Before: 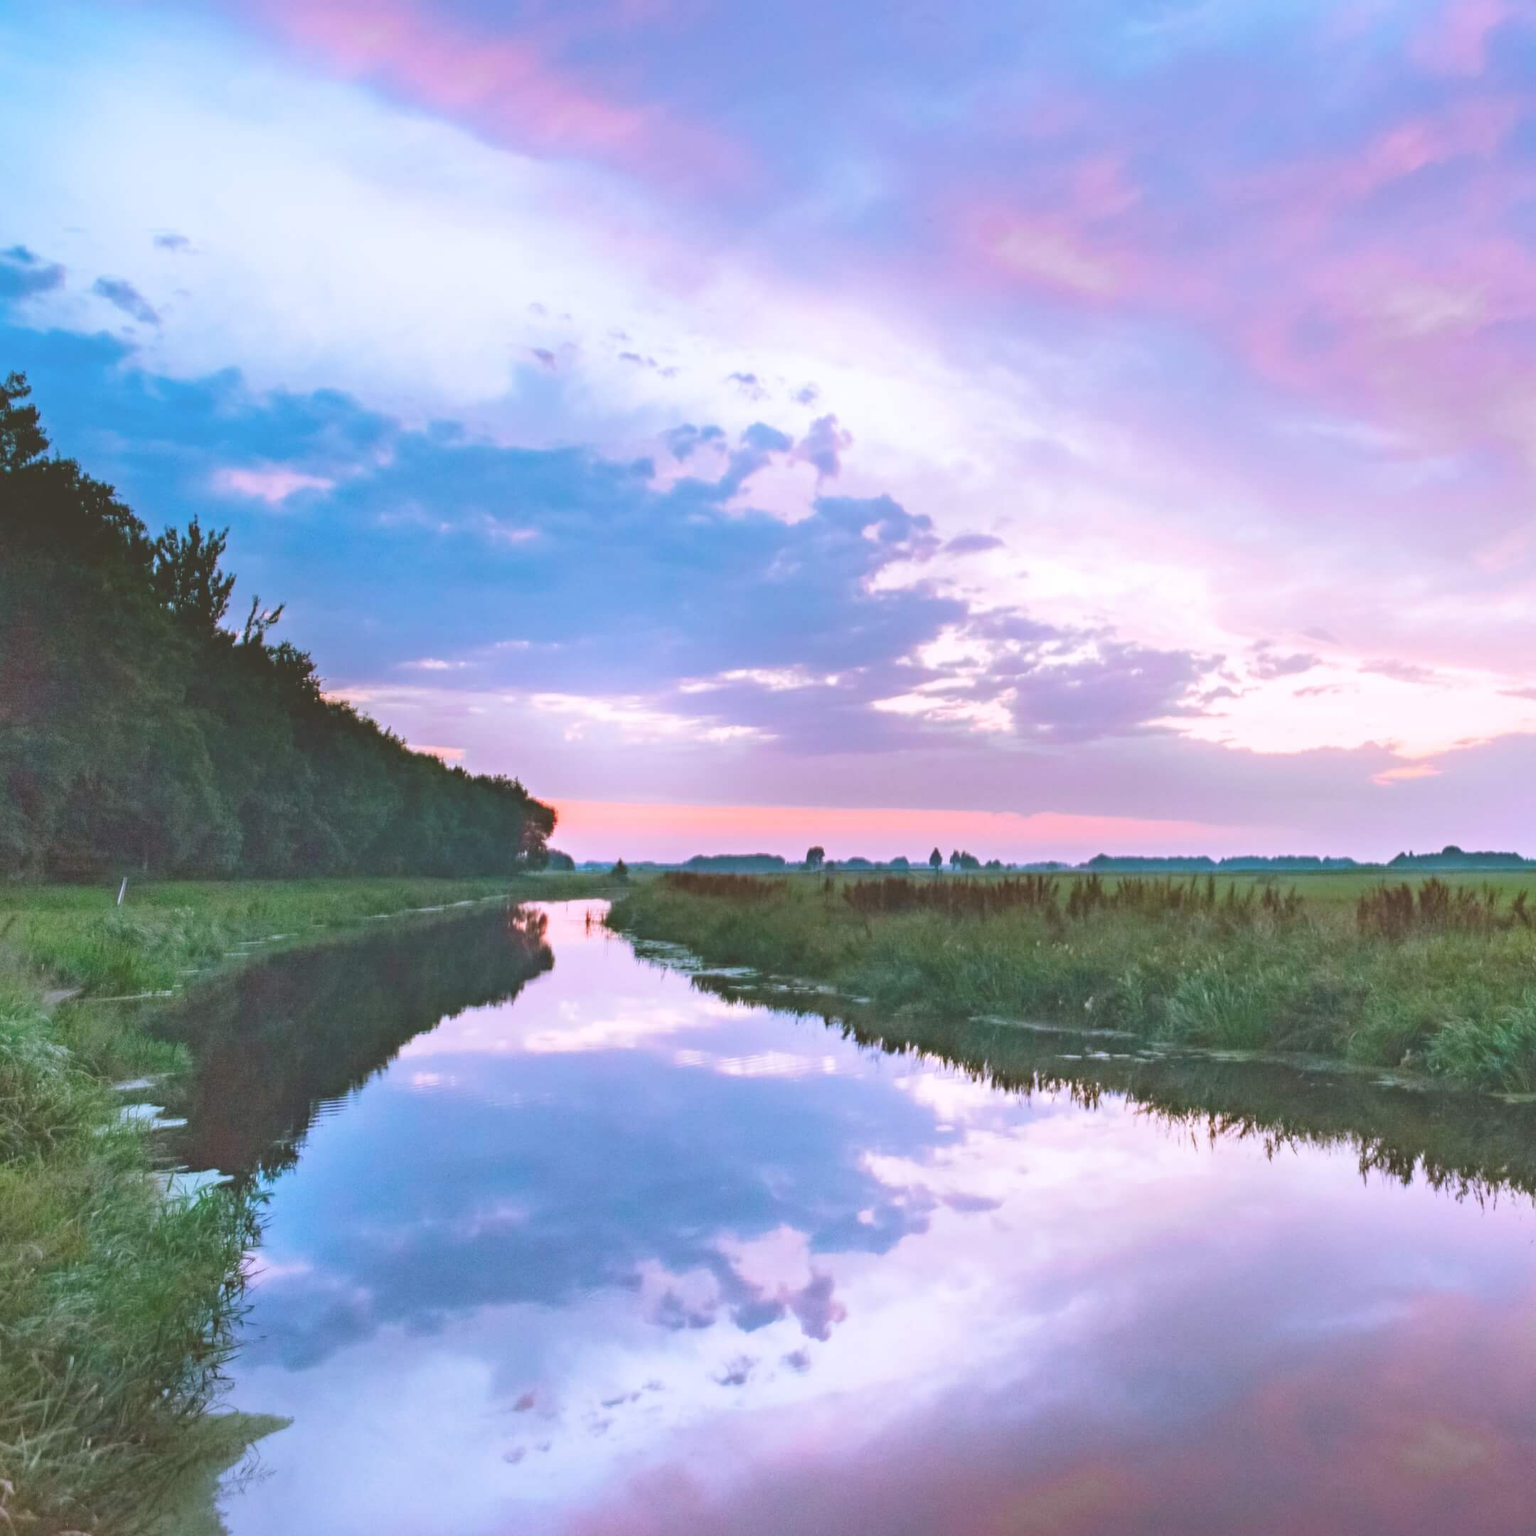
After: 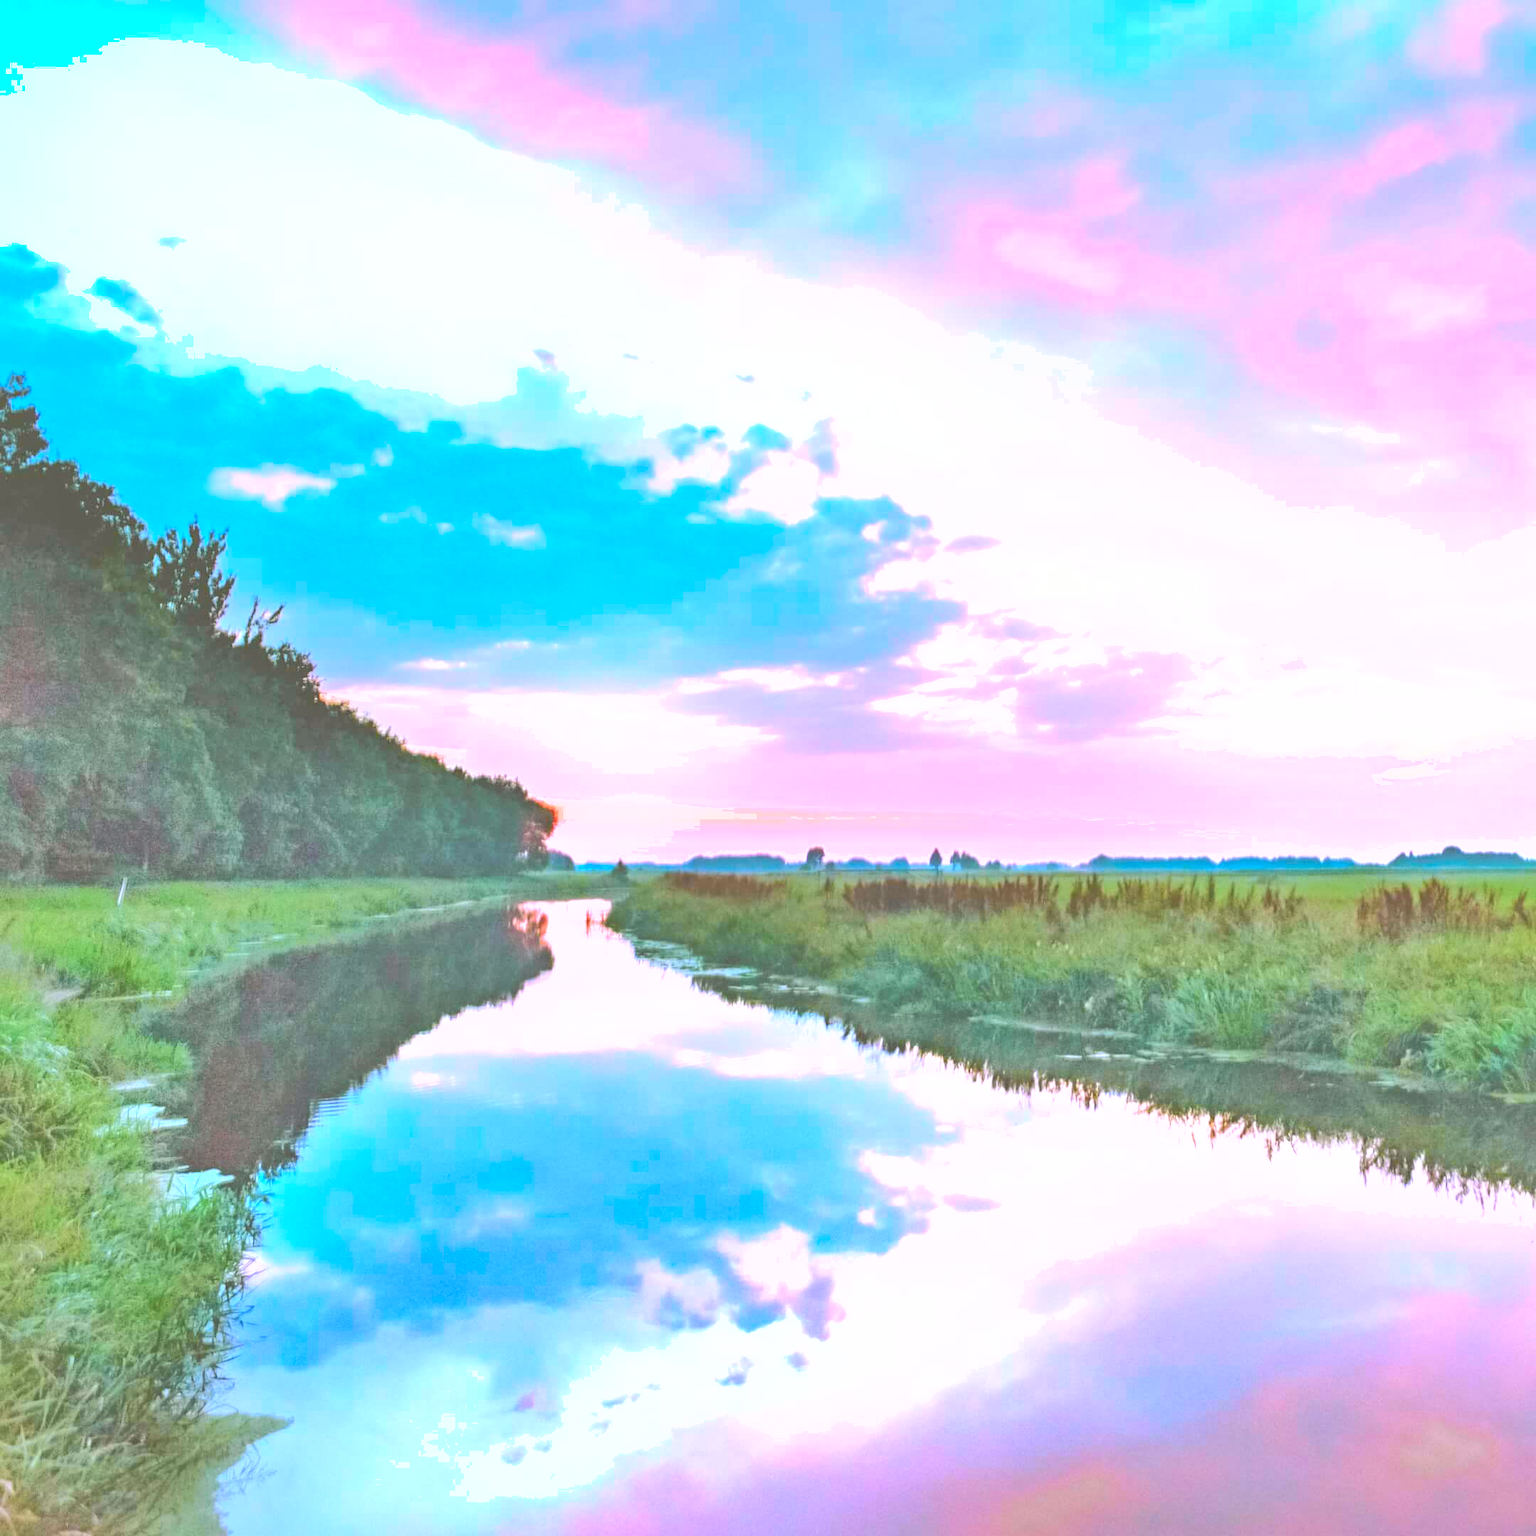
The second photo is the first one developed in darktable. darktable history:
exposure: black level correction 0, exposure 1.379 EV, compensate exposure bias true, compensate highlight preservation false
shadows and highlights: on, module defaults
tone curve: curves: ch0 [(0, 0.017) (0.091, 0.04) (0.296, 0.276) (0.439, 0.482) (0.64, 0.729) (0.785, 0.817) (0.995, 0.917)]; ch1 [(0, 0) (0.384, 0.365) (0.463, 0.447) (0.486, 0.474) (0.503, 0.497) (0.526, 0.52) (0.555, 0.564) (0.578, 0.589) (0.638, 0.66) (0.766, 0.773) (1, 1)]; ch2 [(0, 0) (0.374, 0.344) (0.446, 0.443) (0.501, 0.509) (0.528, 0.522) (0.569, 0.593) (0.61, 0.646) (0.666, 0.688) (1, 1)], color space Lab, independent channels, preserve colors none
